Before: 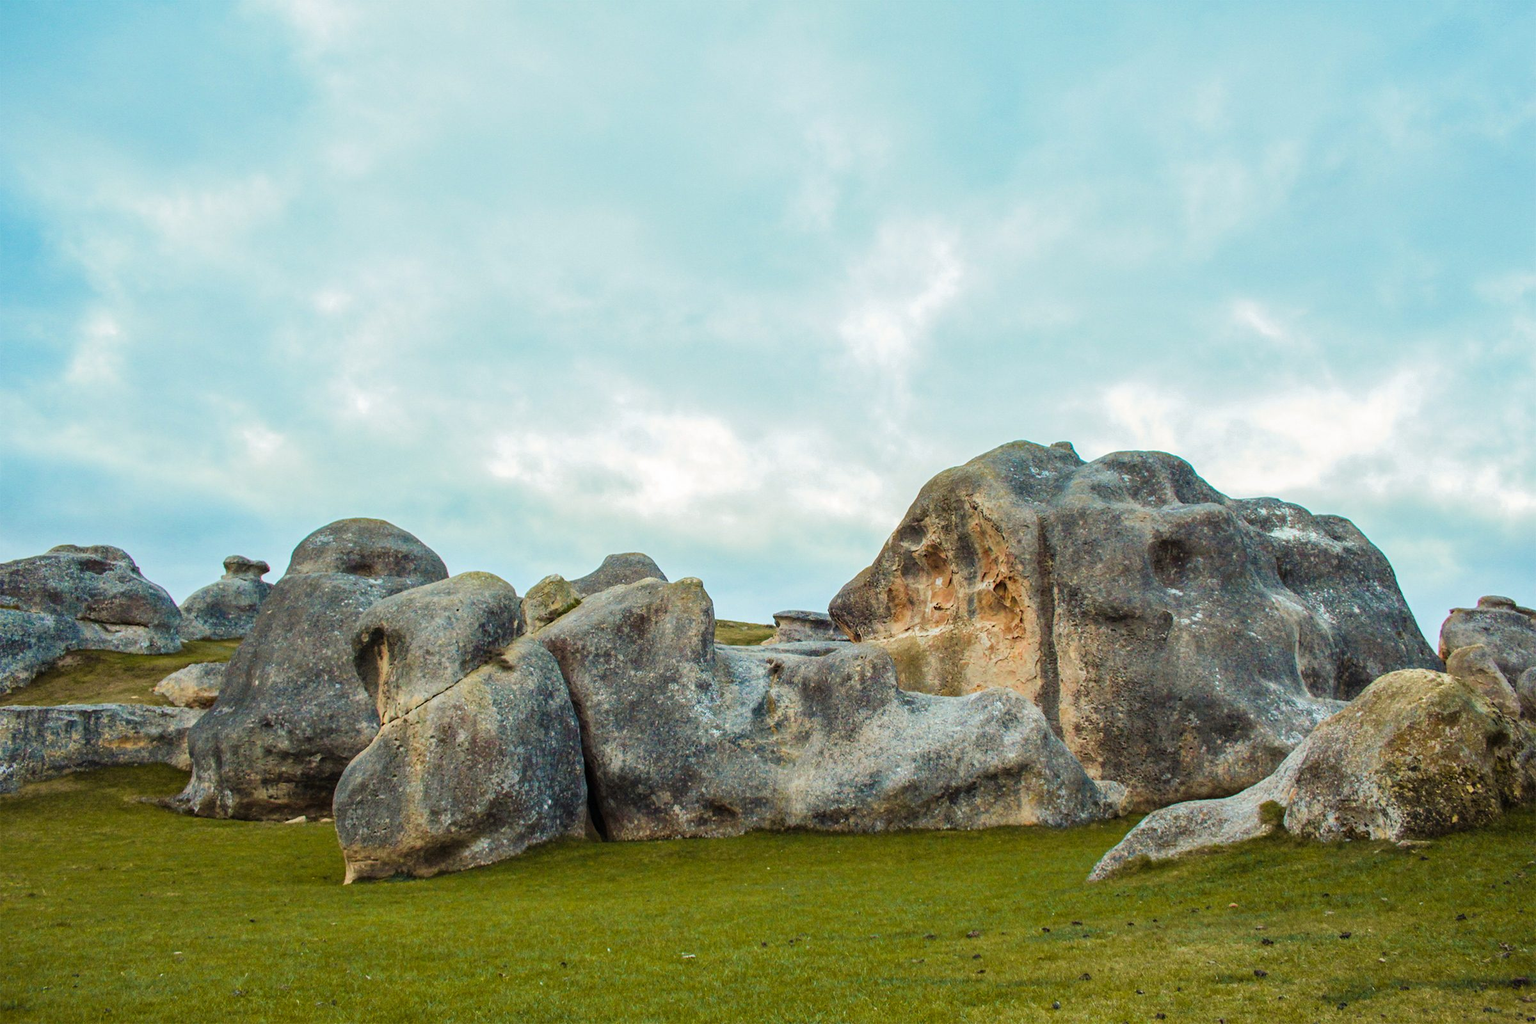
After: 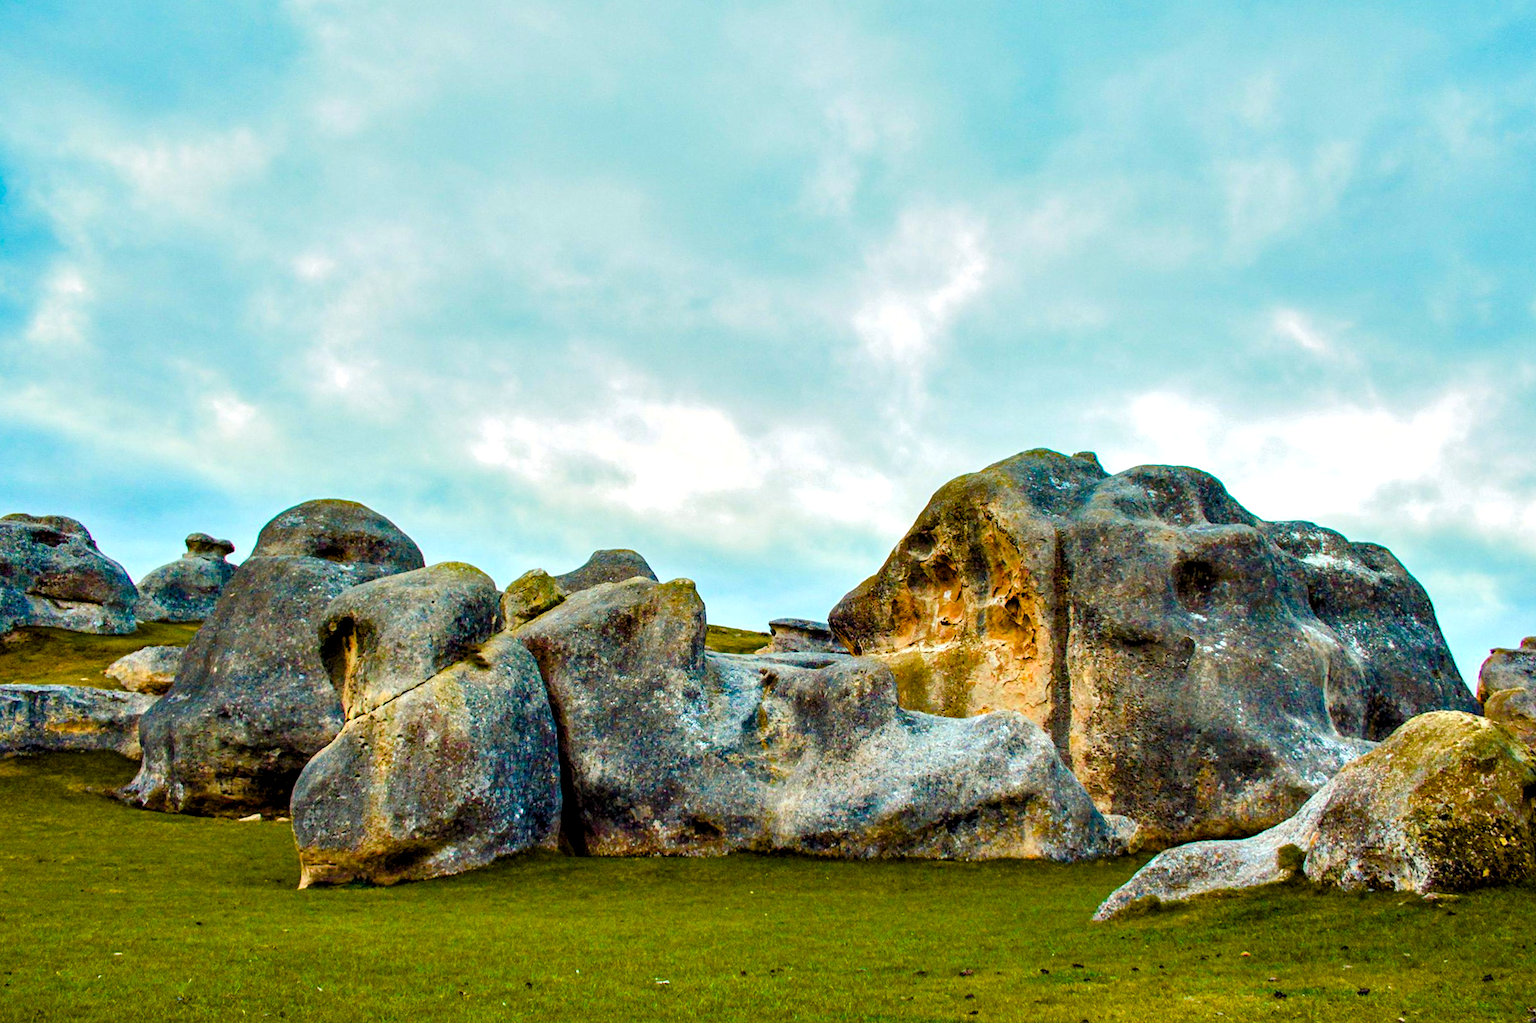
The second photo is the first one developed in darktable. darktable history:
crop and rotate: angle -2.59°
color balance rgb: linear chroma grading › global chroma 16.657%, perceptual saturation grading › global saturation 44.015%, perceptual saturation grading › highlights -25.742%, perceptual saturation grading › shadows 49.345%, perceptual brilliance grading › global brilliance 2.752%, perceptual brilliance grading › highlights -3.139%, perceptual brilliance grading › shadows 3.358%
contrast equalizer: y [[0.6 ×6], [0.55 ×6], [0 ×6], [0 ×6], [0 ×6]]
